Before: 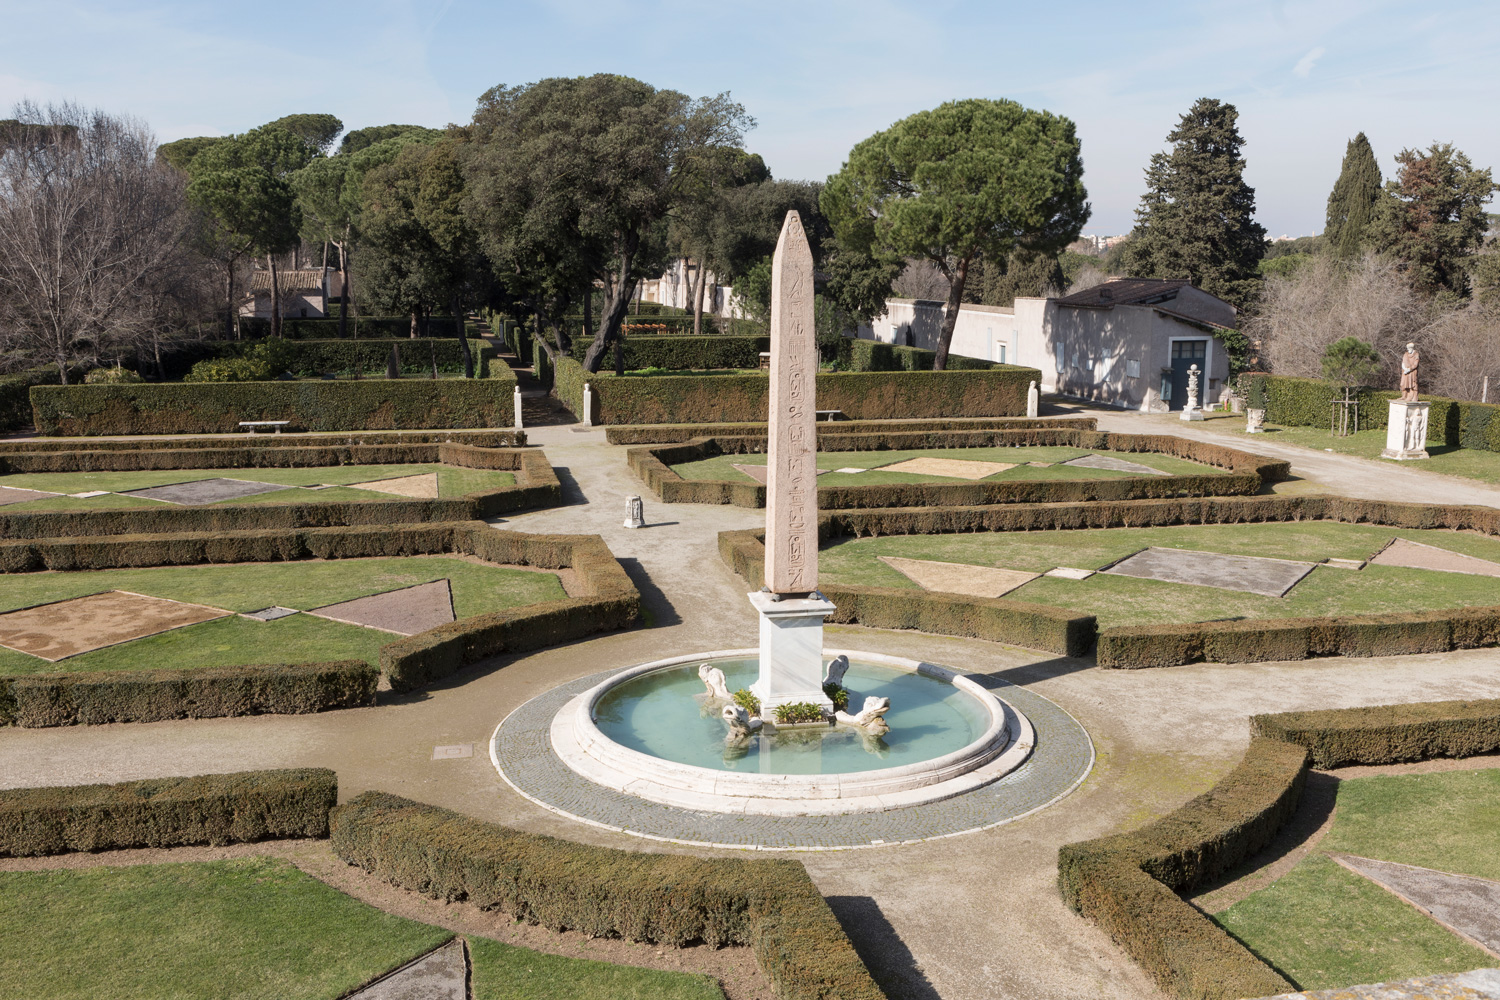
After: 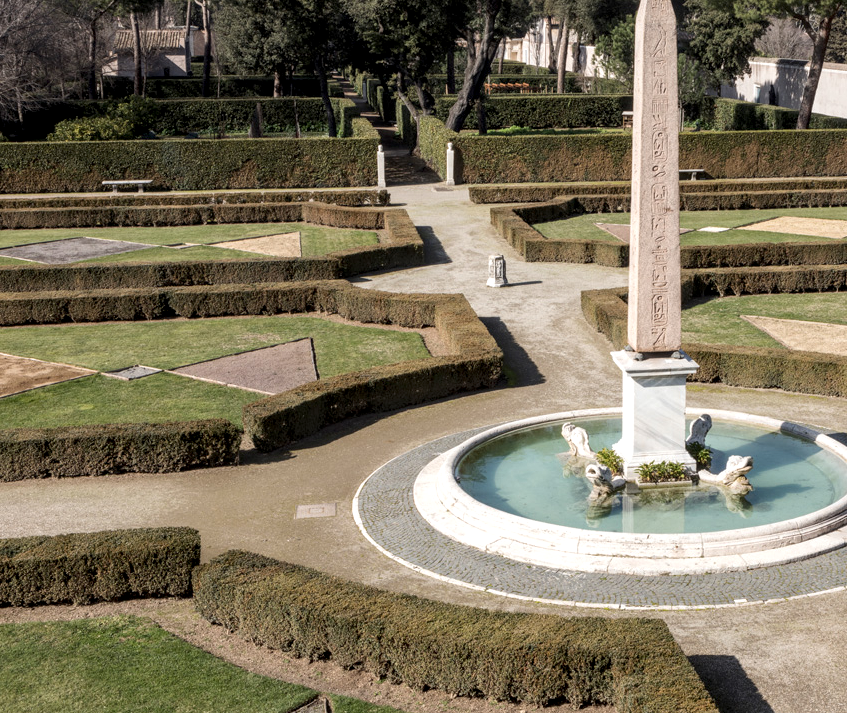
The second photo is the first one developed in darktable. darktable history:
crop: left 9.143%, top 24.179%, right 34.375%, bottom 4.494%
local contrast: detail 142%
